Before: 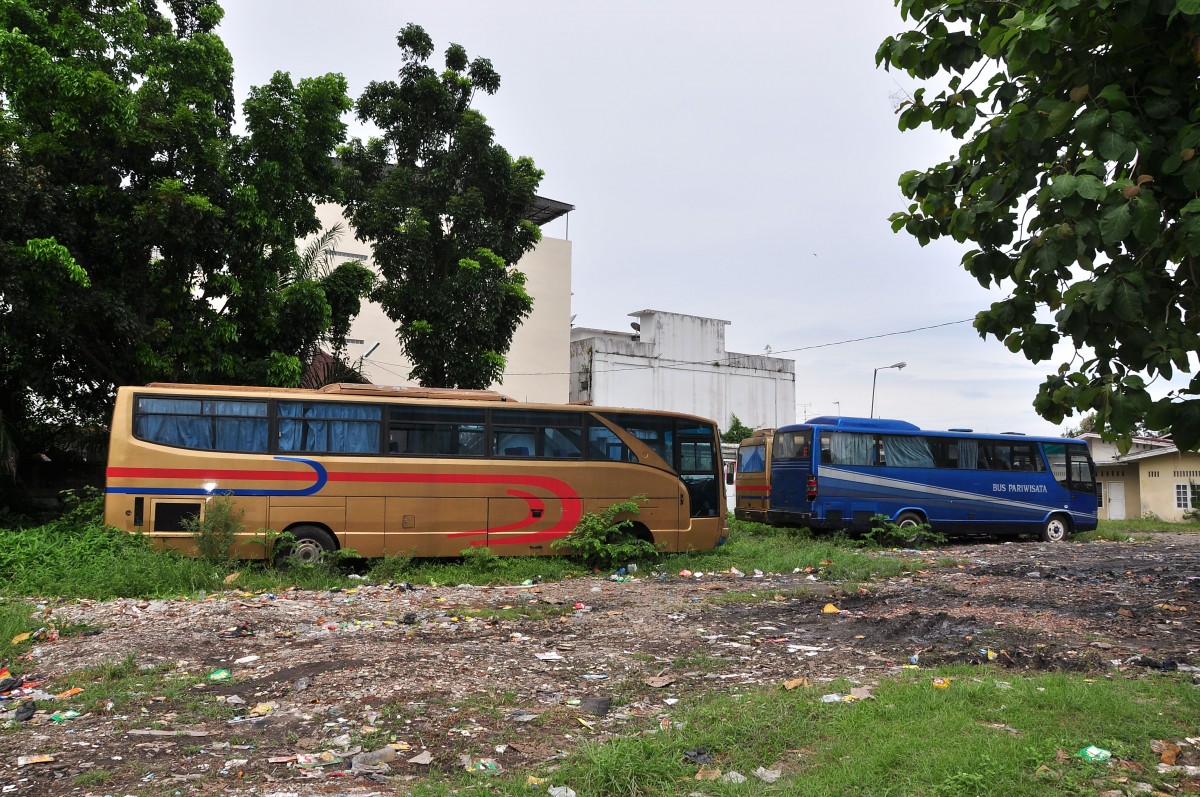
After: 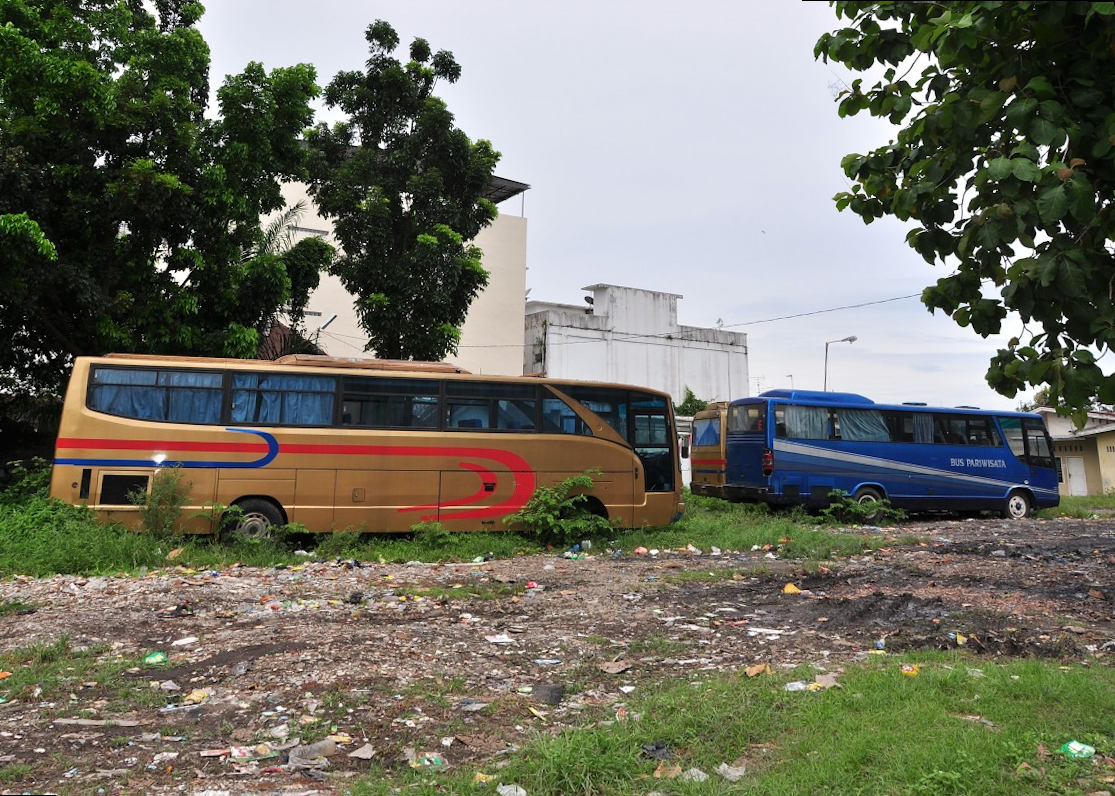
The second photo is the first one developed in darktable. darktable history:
tone equalizer: on, module defaults
rotate and perspective: rotation 0.215°, lens shift (vertical) -0.139, crop left 0.069, crop right 0.939, crop top 0.002, crop bottom 0.996
